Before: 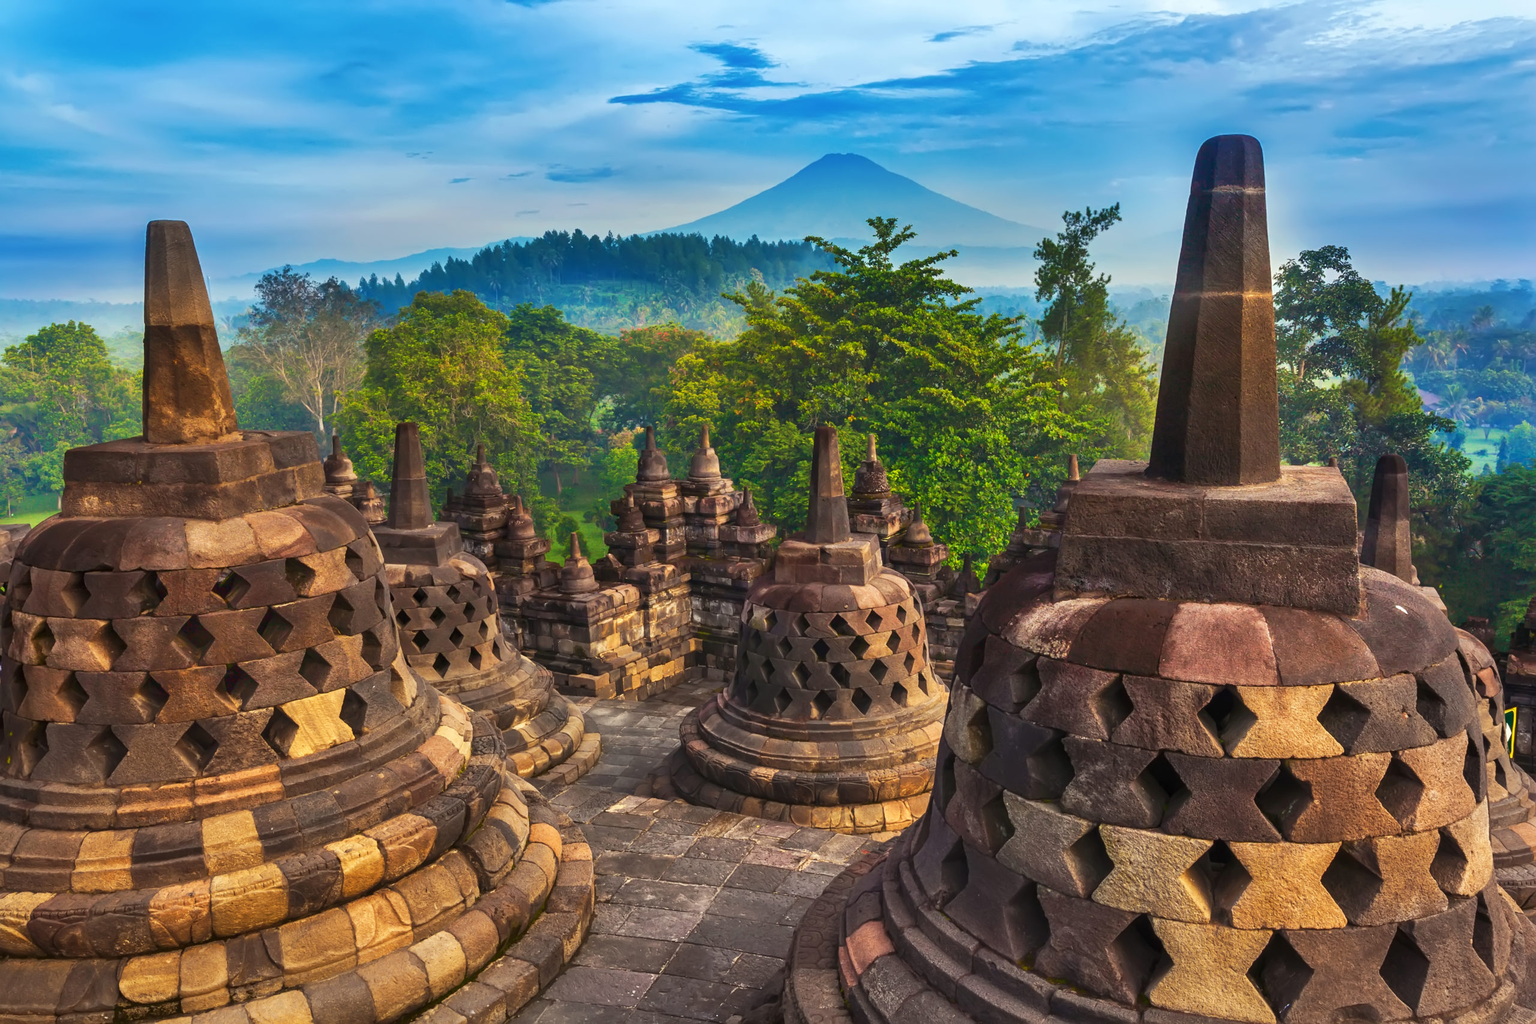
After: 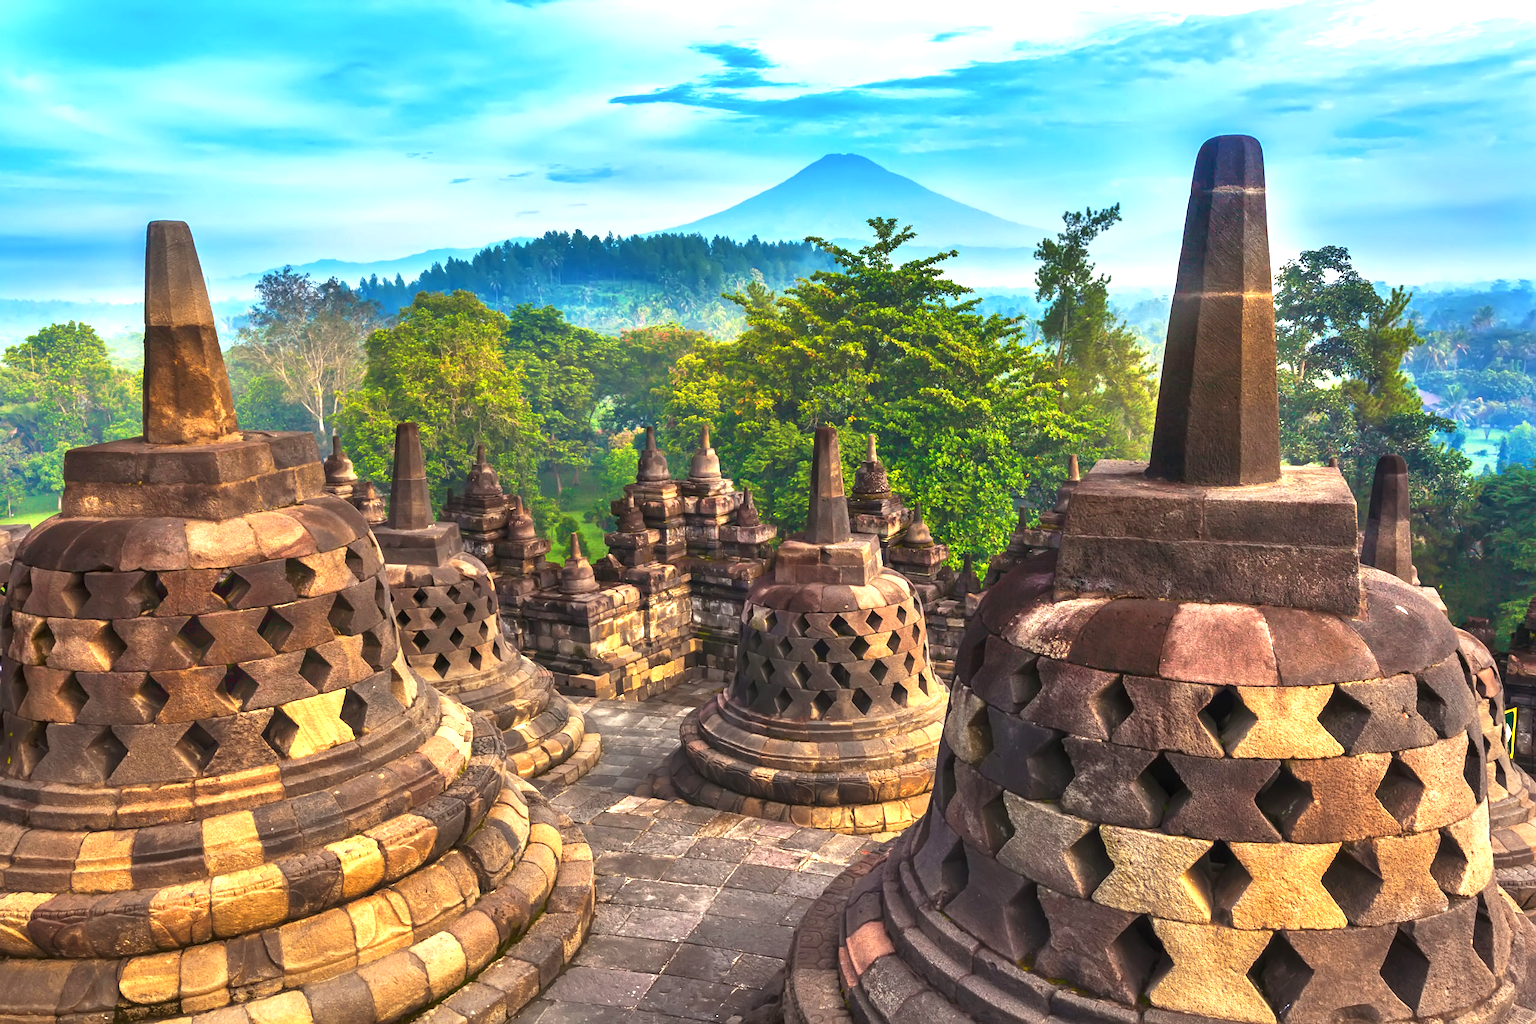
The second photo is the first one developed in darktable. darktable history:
tone equalizer: -8 EV -1.07 EV, -7 EV -0.974 EV, -6 EV -0.855 EV, -5 EV -0.613 EV, -3 EV 0.573 EV, -2 EV 0.84 EV, -1 EV 1 EV, +0 EV 1.07 EV, smoothing diameter 24.79%, edges refinement/feathering 13.66, preserve details guided filter
base curve: curves: ch0 [(0, 0) (0.283, 0.295) (1, 1)], preserve colors none
